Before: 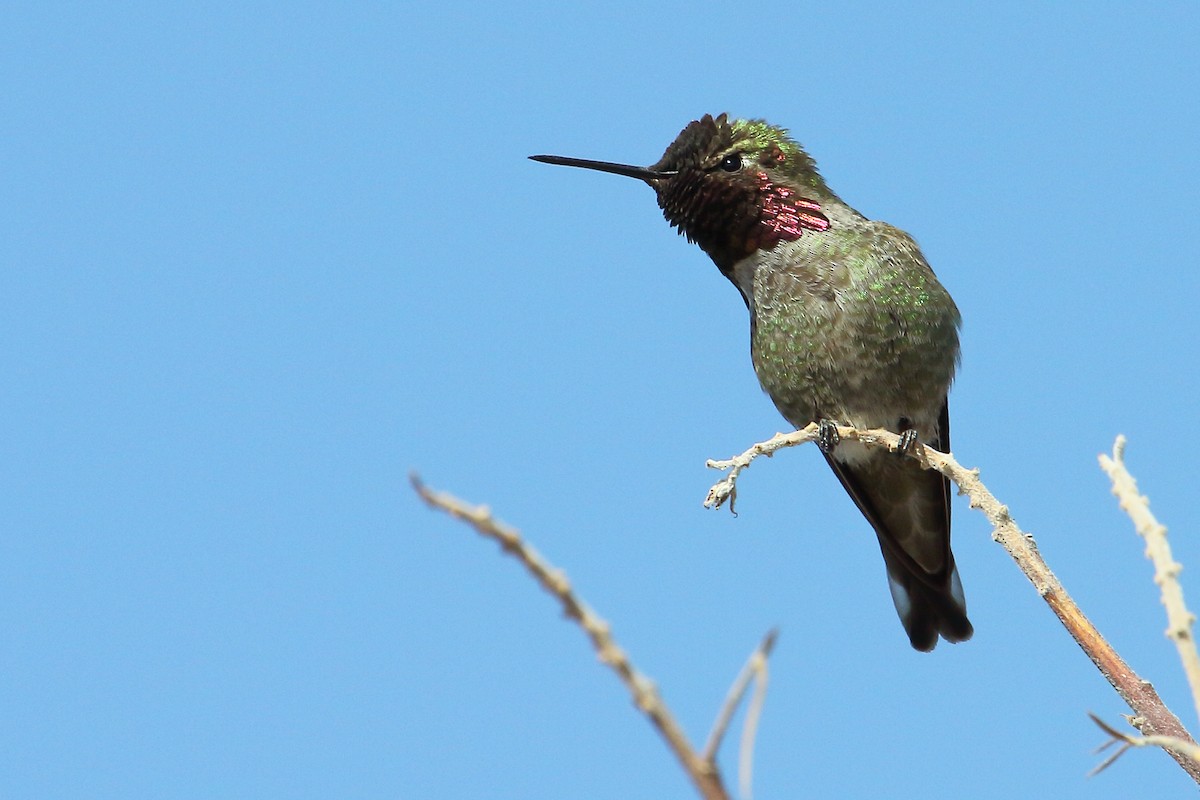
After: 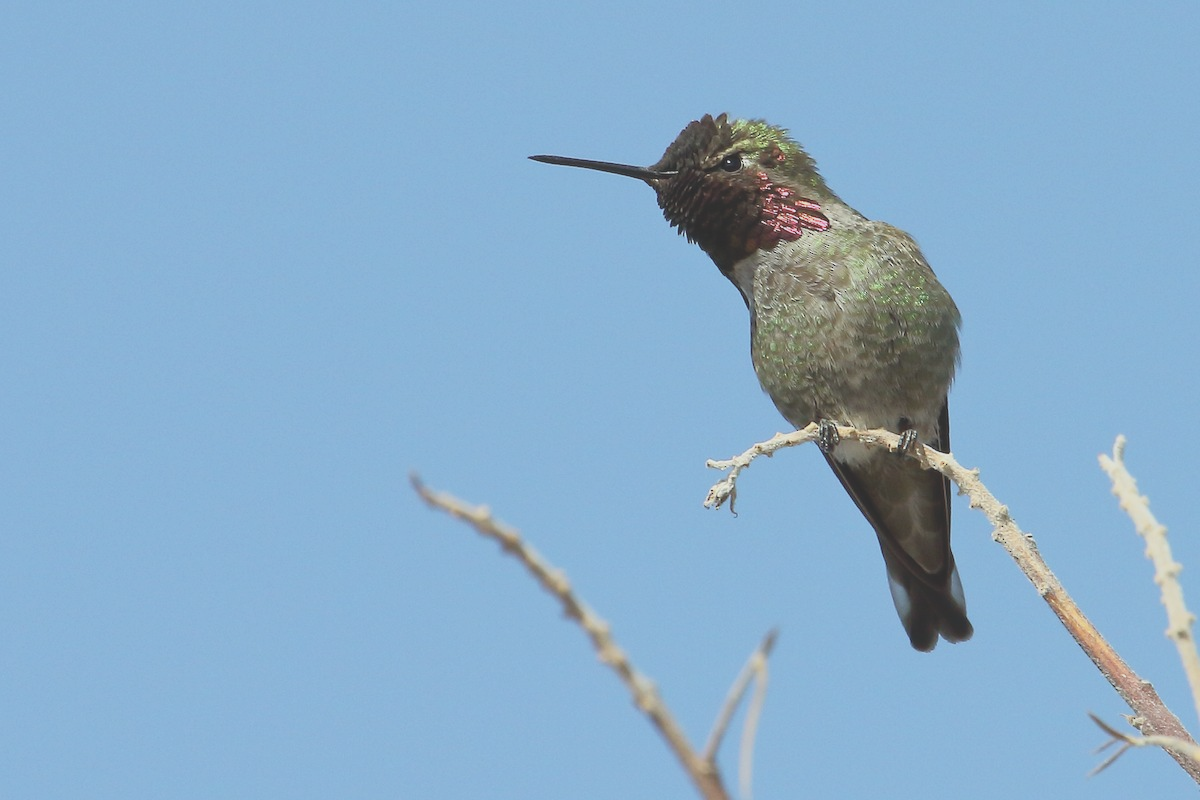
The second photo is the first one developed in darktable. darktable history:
local contrast: mode bilateral grid, contrast 15, coarseness 36, detail 105%, midtone range 0.2
tone curve: curves: ch0 [(0, 0.172) (1, 0.91)], preserve colors none
